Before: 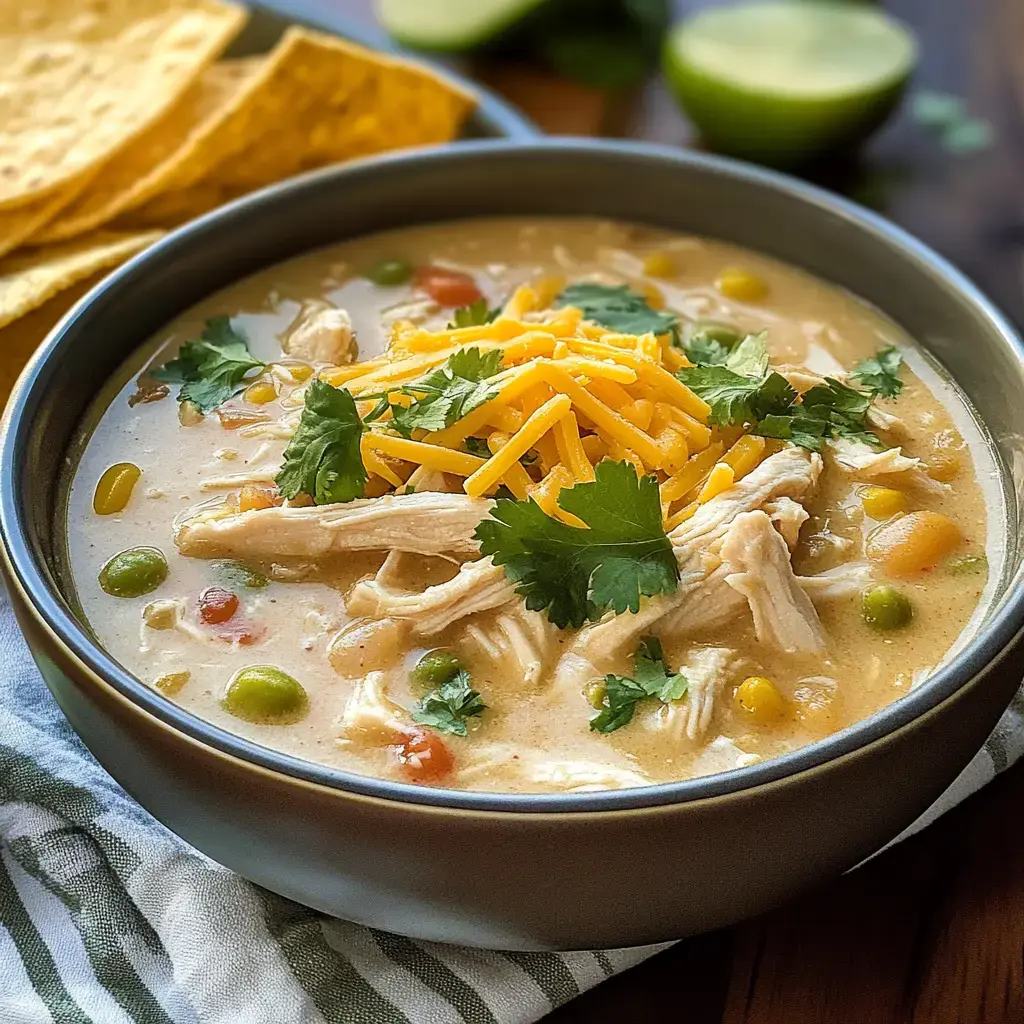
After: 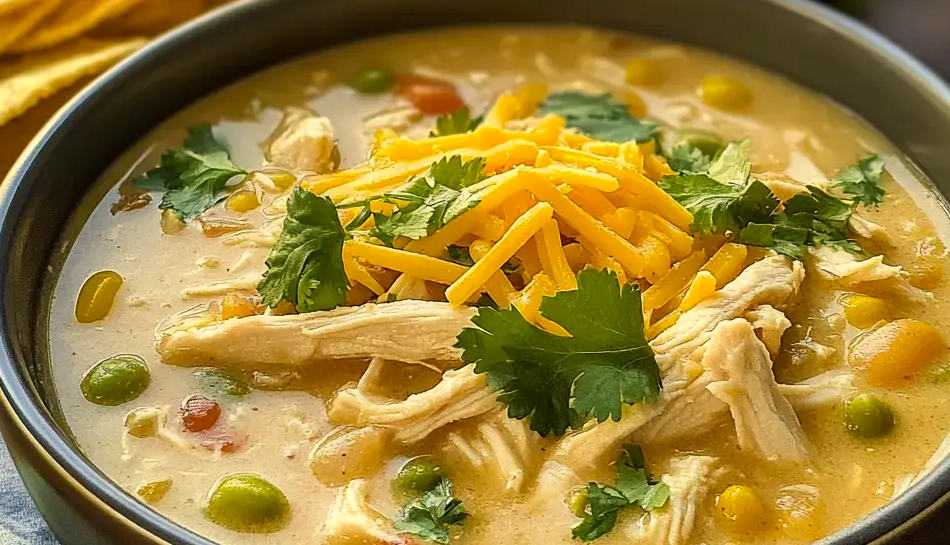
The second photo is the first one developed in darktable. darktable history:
crop: left 1.819%, top 18.84%, right 5.35%, bottom 27.9%
color correction: highlights a* 2.5, highlights b* 23.37
